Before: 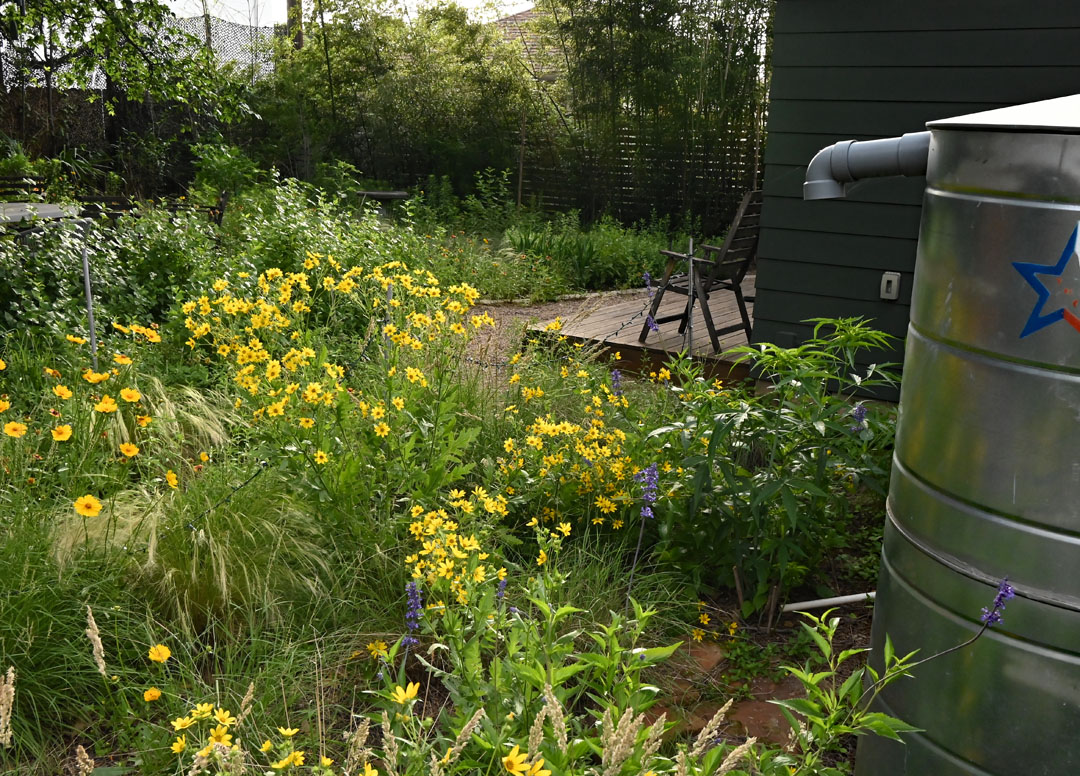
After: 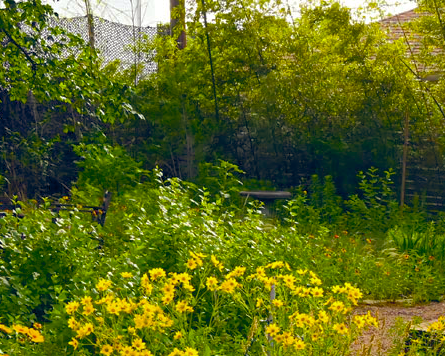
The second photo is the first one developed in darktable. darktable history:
tone equalizer: on, module defaults
shadows and highlights: on, module defaults
color balance rgb: shadows lift › chroma 3.131%, shadows lift › hue 279.36°, power › chroma 0.684%, power › hue 60°, global offset › chroma 0.095%, global offset › hue 250.94°, linear chroma grading › shadows 10.361%, linear chroma grading › highlights 9.974%, linear chroma grading › global chroma 15.098%, linear chroma grading › mid-tones 14.924%, perceptual saturation grading › global saturation 36.298%, perceptual saturation grading › shadows 35.646%
tone curve: curves: ch0 [(0, 0) (0.003, 0.003) (0.011, 0.011) (0.025, 0.025) (0.044, 0.045) (0.069, 0.07) (0.1, 0.1) (0.136, 0.137) (0.177, 0.179) (0.224, 0.226) (0.277, 0.279) (0.335, 0.338) (0.399, 0.402) (0.468, 0.472) (0.543, 0.547) (0.623, 0.628) (0.709, 0.715) (0.801, 0.807) (0.898, 0.902) (1, 1)], preserve colors none
crop and rotate: left 10.876%, top 0.104%, right 47.864%, bottom 54.01%
